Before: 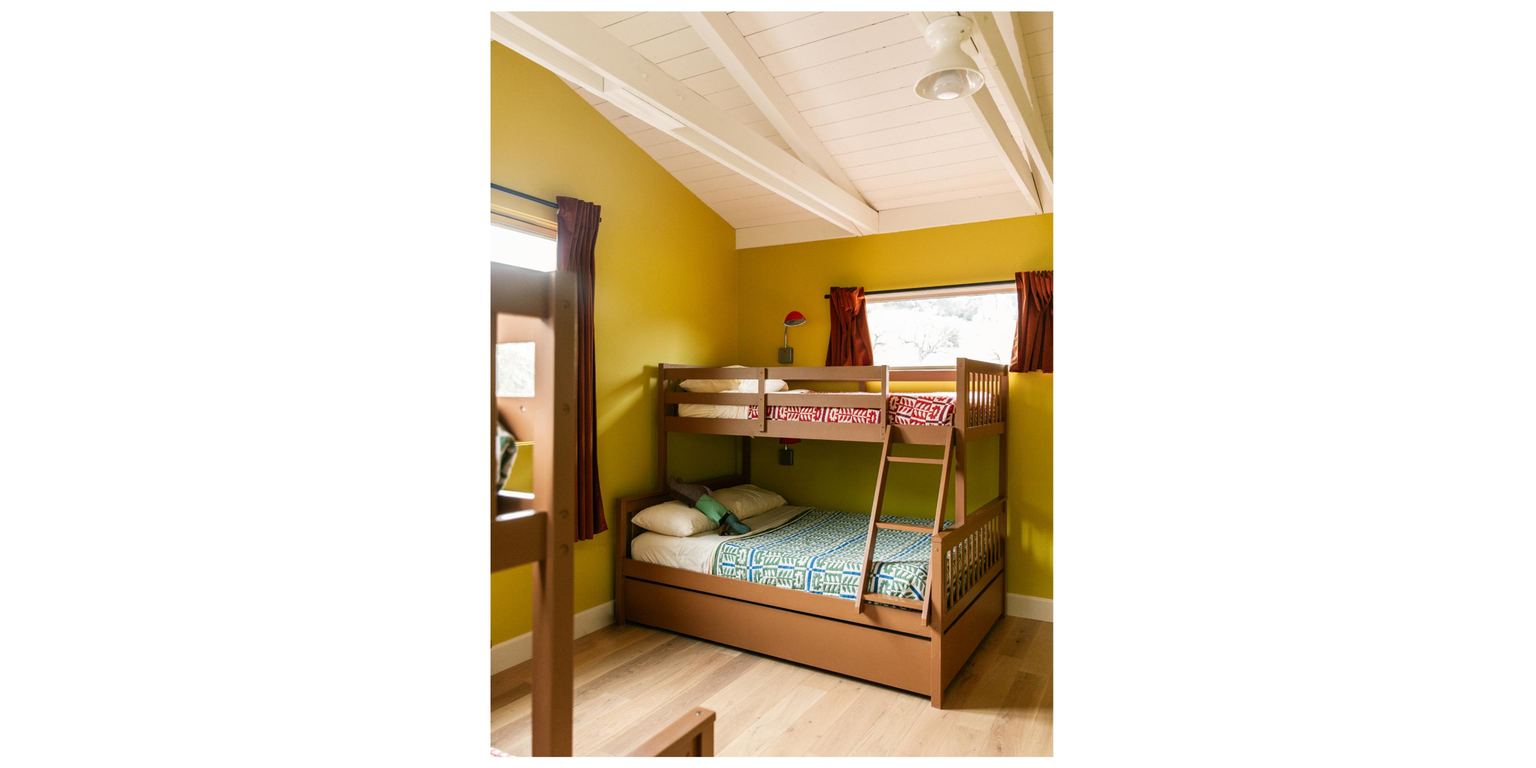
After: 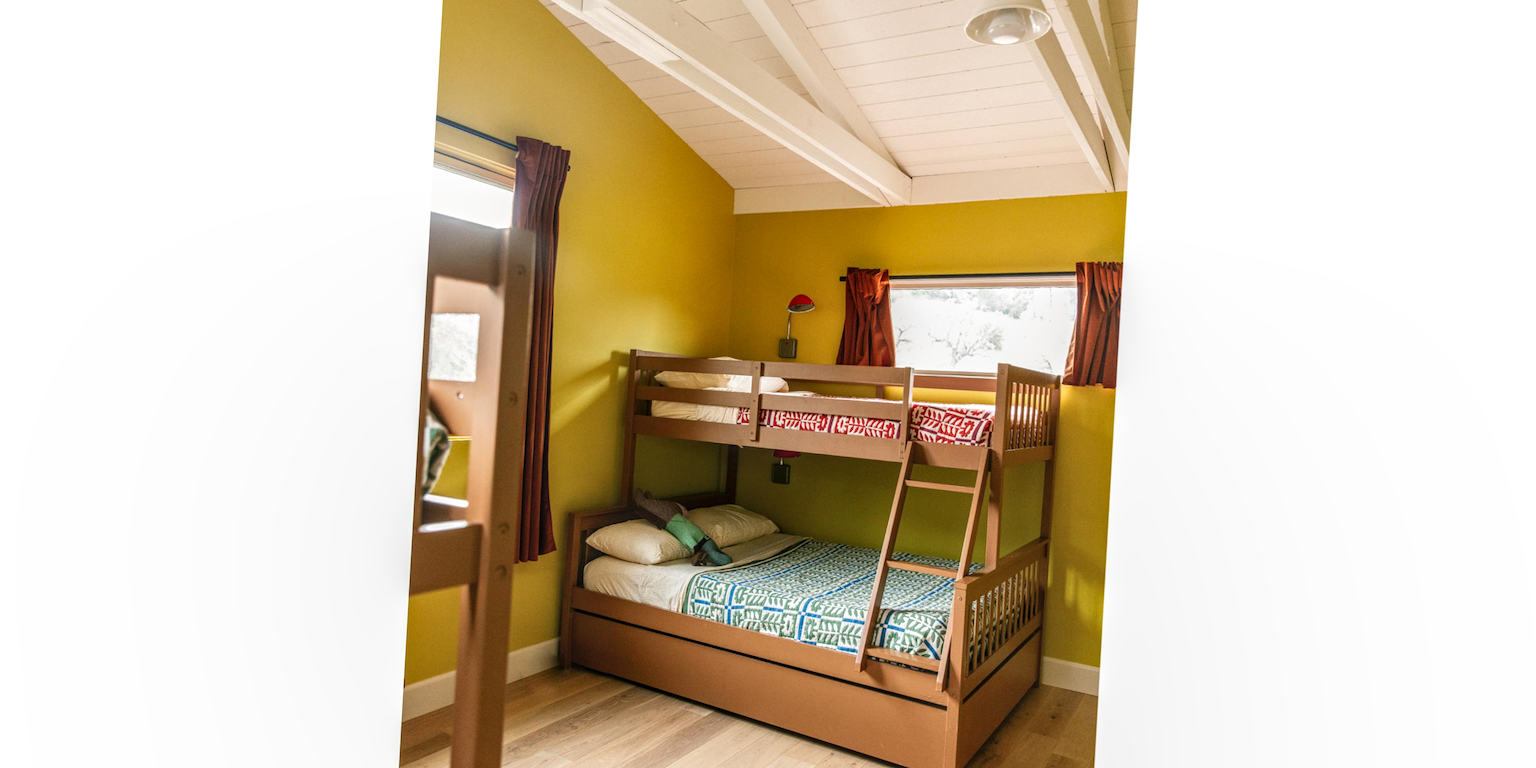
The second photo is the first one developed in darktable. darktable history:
local contrast: highlights 0%, shadows 0%, detail 133%
crop and rotate: angle -3.27°, left 5.211%, top 5.211%, right 4.607%, bottom 4.607%
